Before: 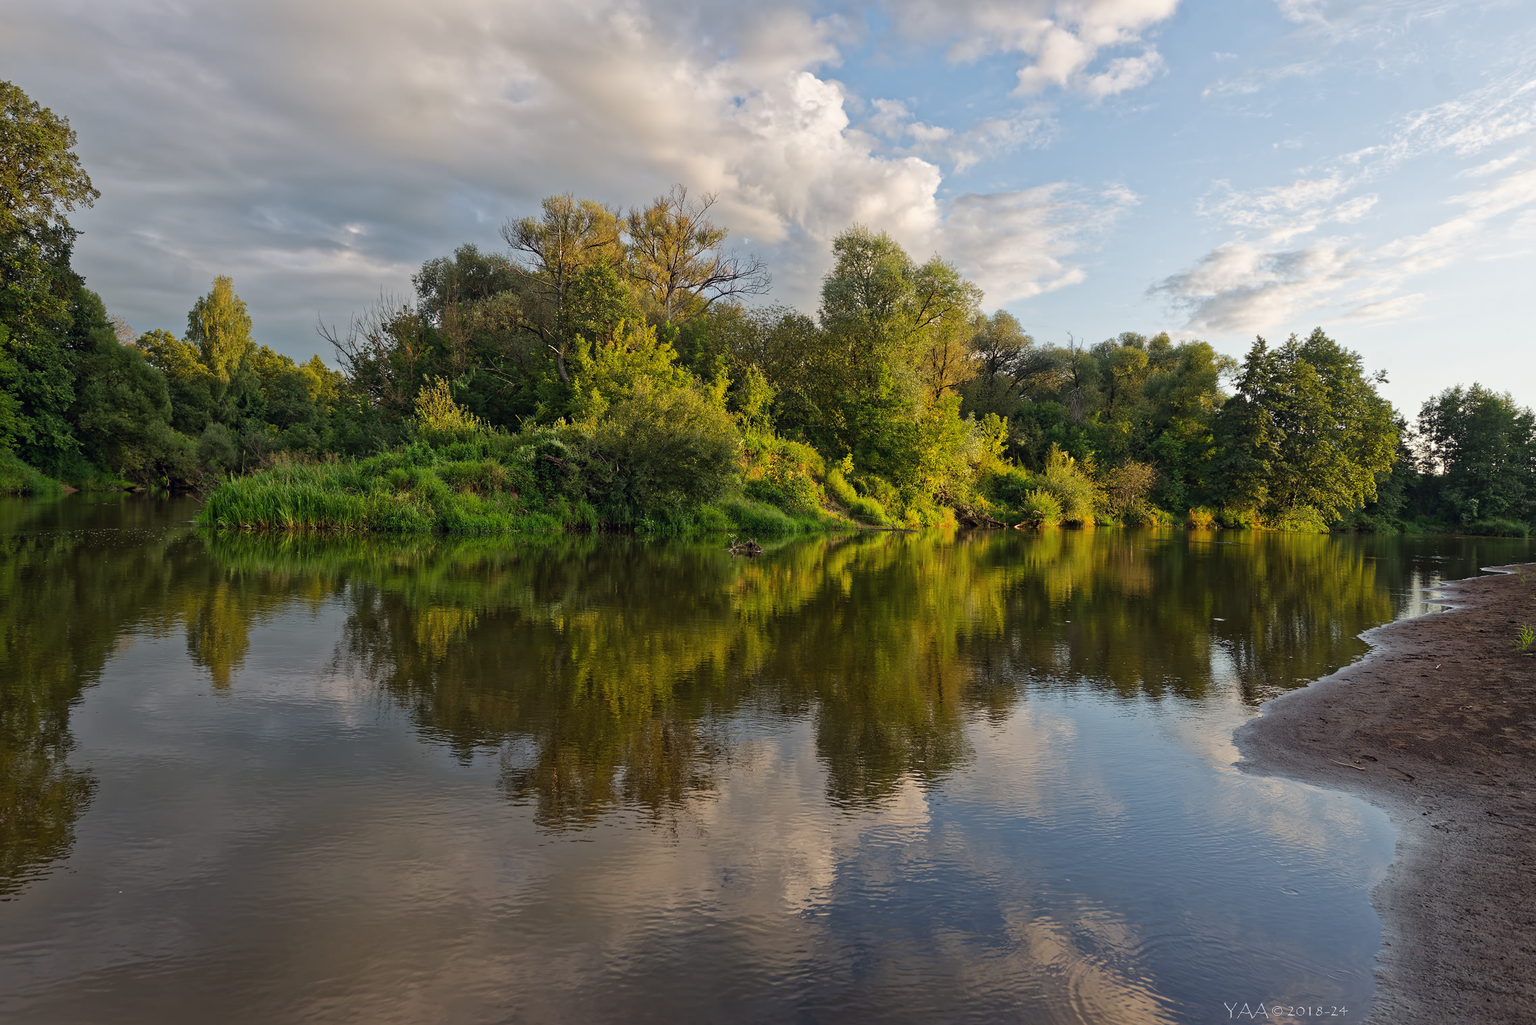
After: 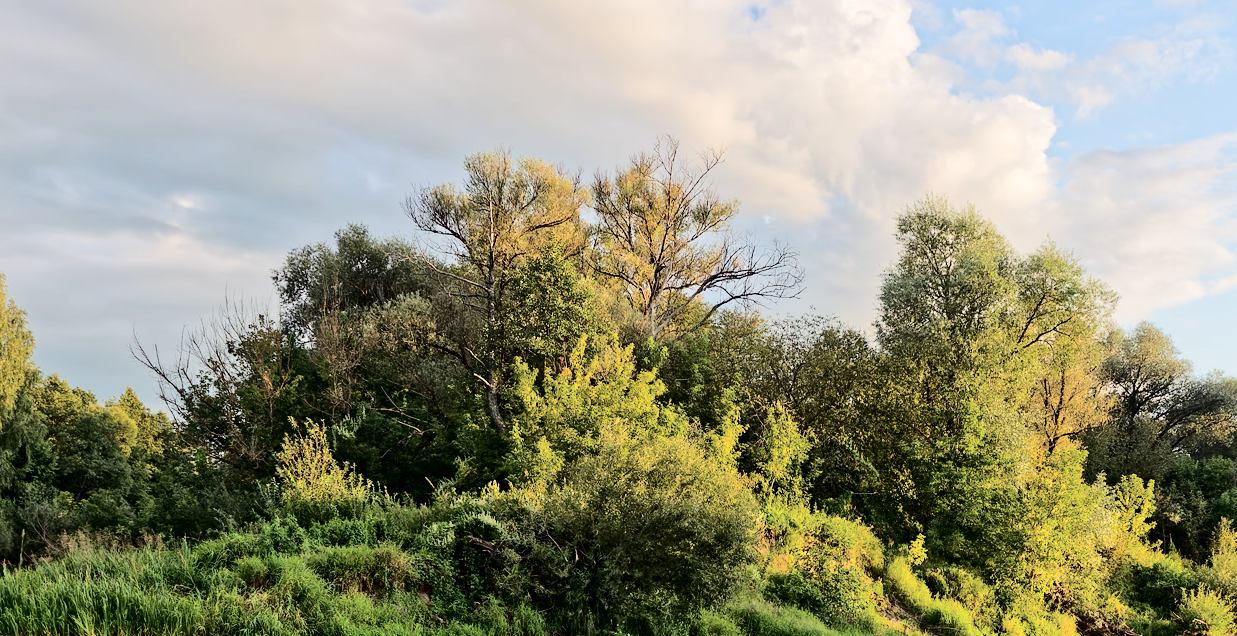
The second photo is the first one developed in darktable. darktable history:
crop: left 14.893%, top 9.119%, right 30.757%, bottom 49.008%
tone curve: curves: ch0 [(0, 0) (0.004, 0) (0.133, 0.071) (0.341, 0.453) (0.839, 0.922) (1, 1)], color space Lab, independent channels, preserve colors none
